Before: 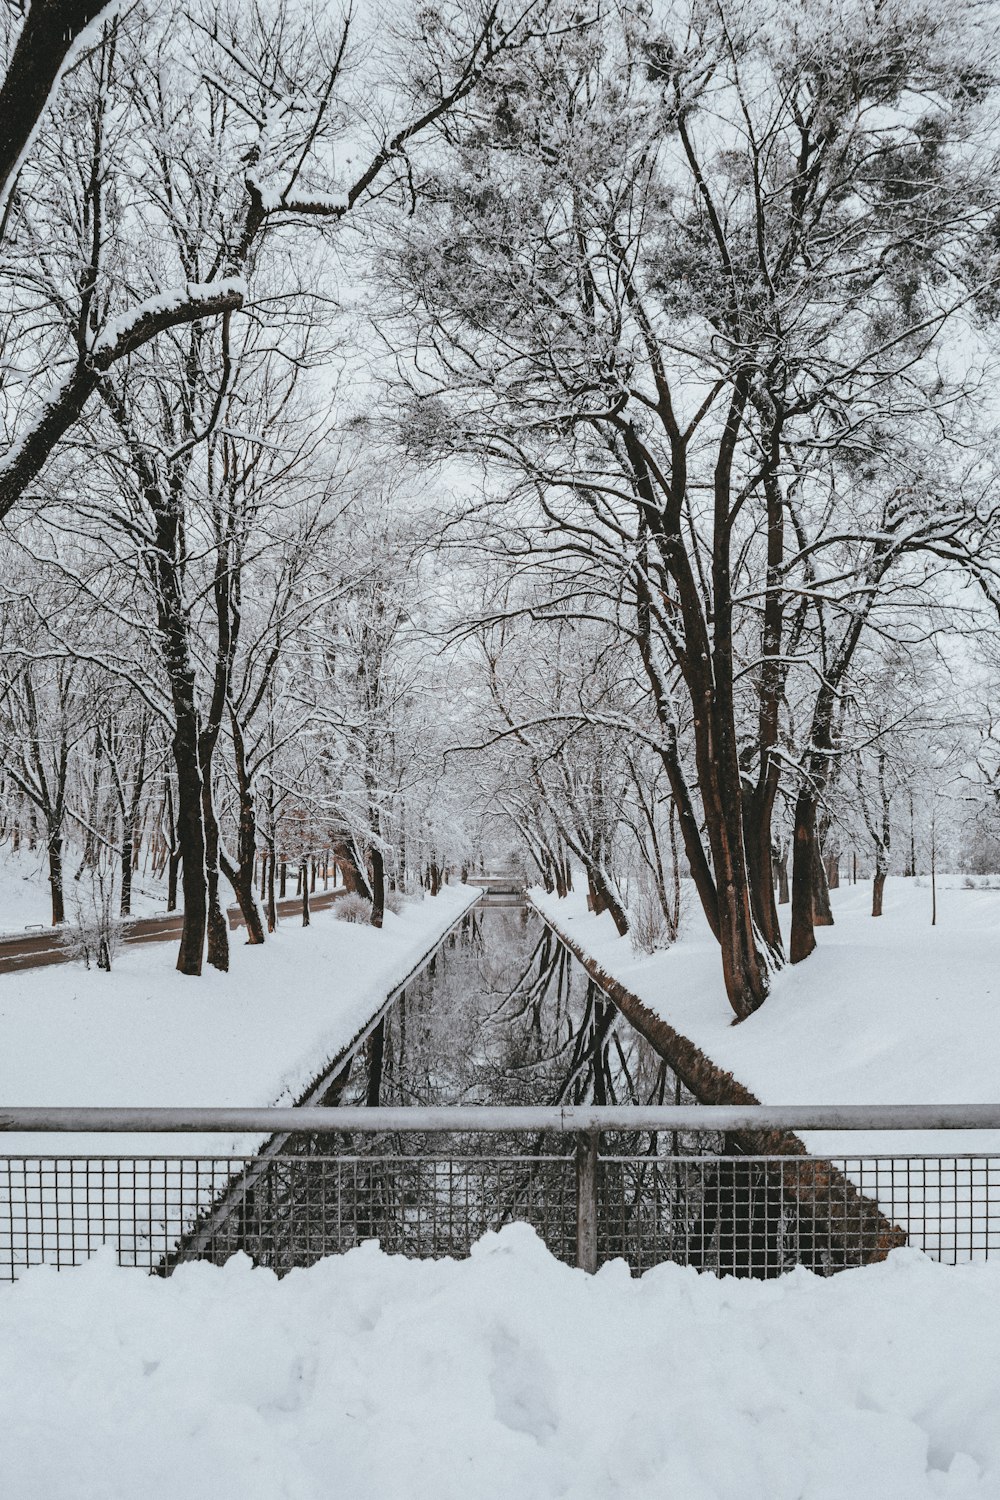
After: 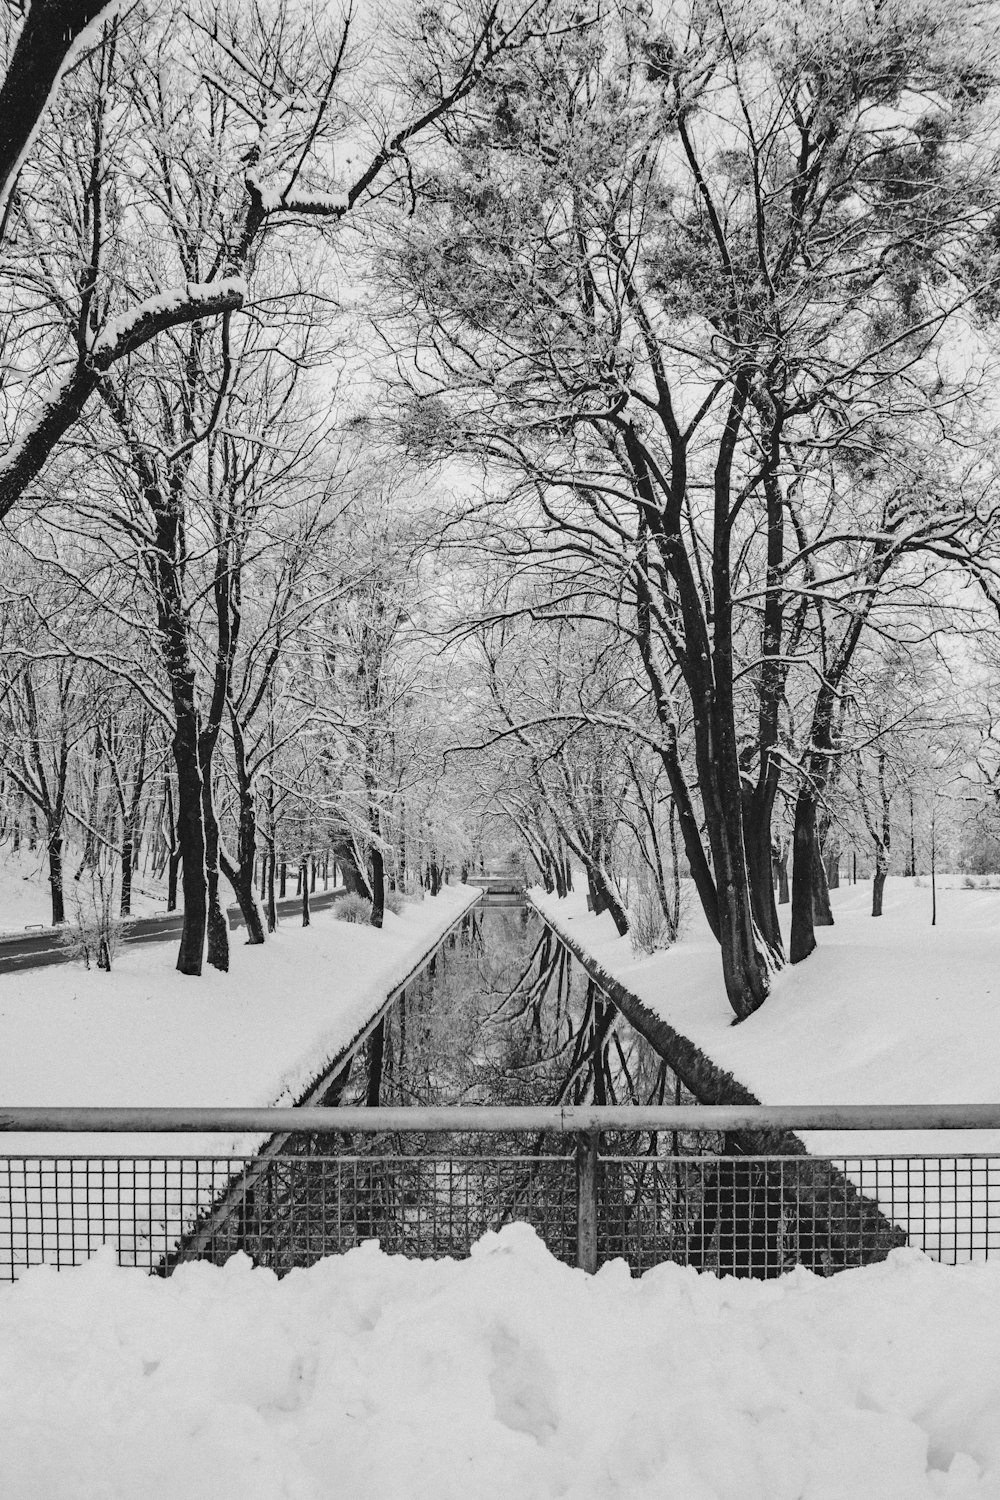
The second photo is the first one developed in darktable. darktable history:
color balance rgb: perceptual saturation grading › global saturation 20%, perceptual saturation grading › highlights -25%, perceptual saturation grading › shadows 50%
haze removal: compatibility mode true, adaptive false
monochrome: on, module defaults
